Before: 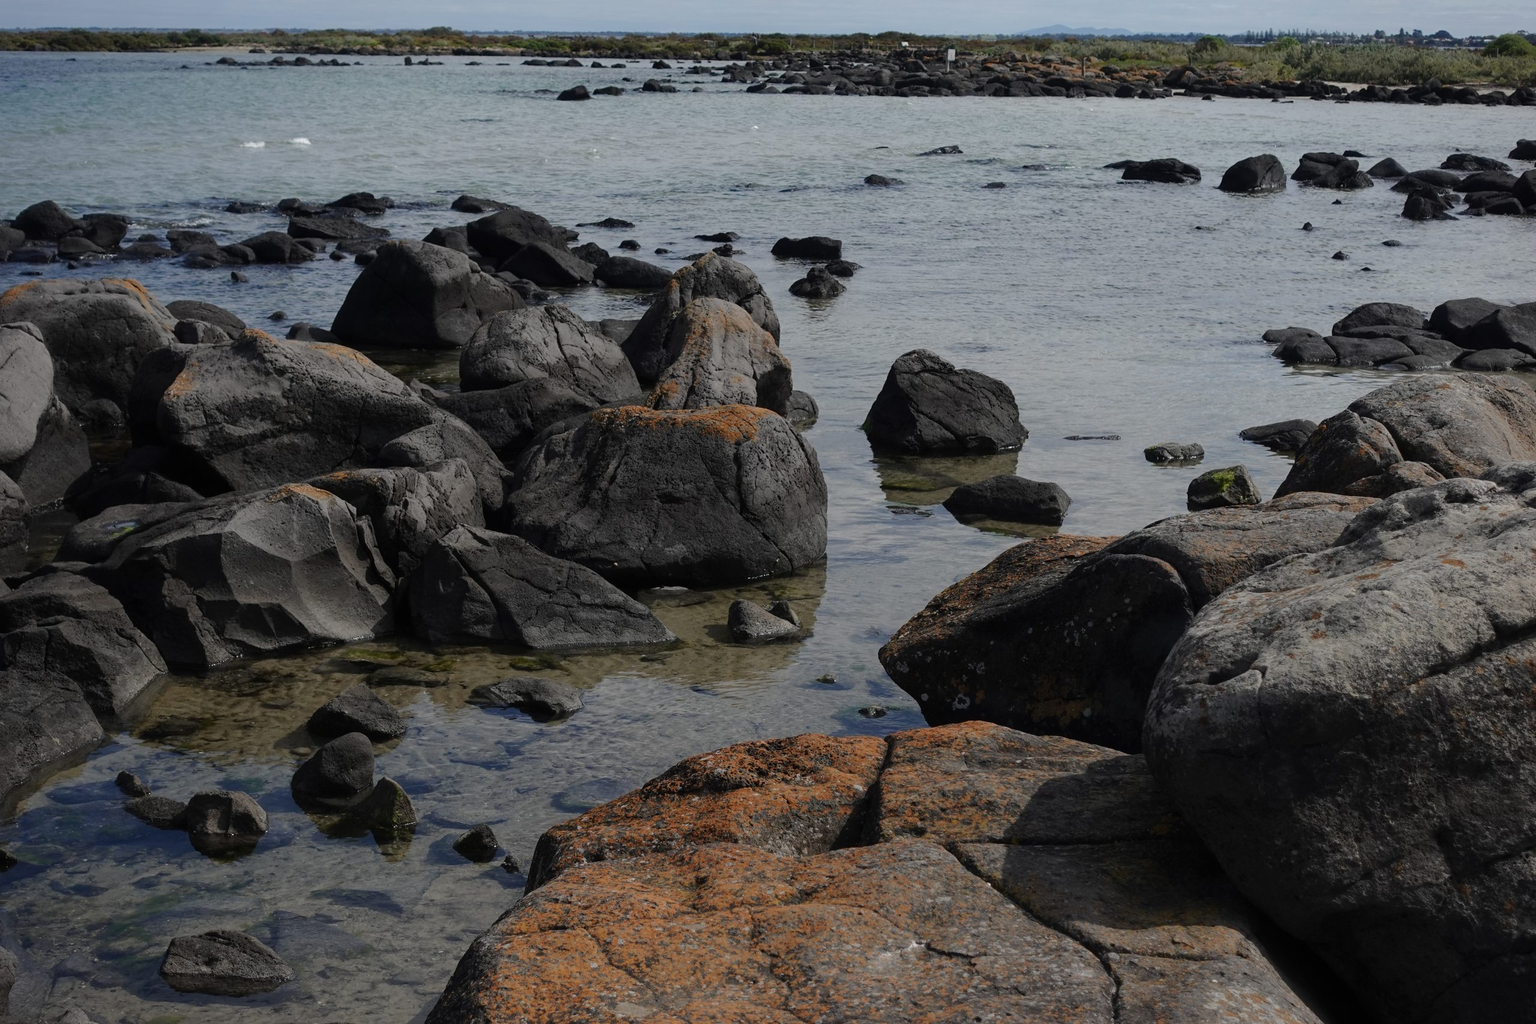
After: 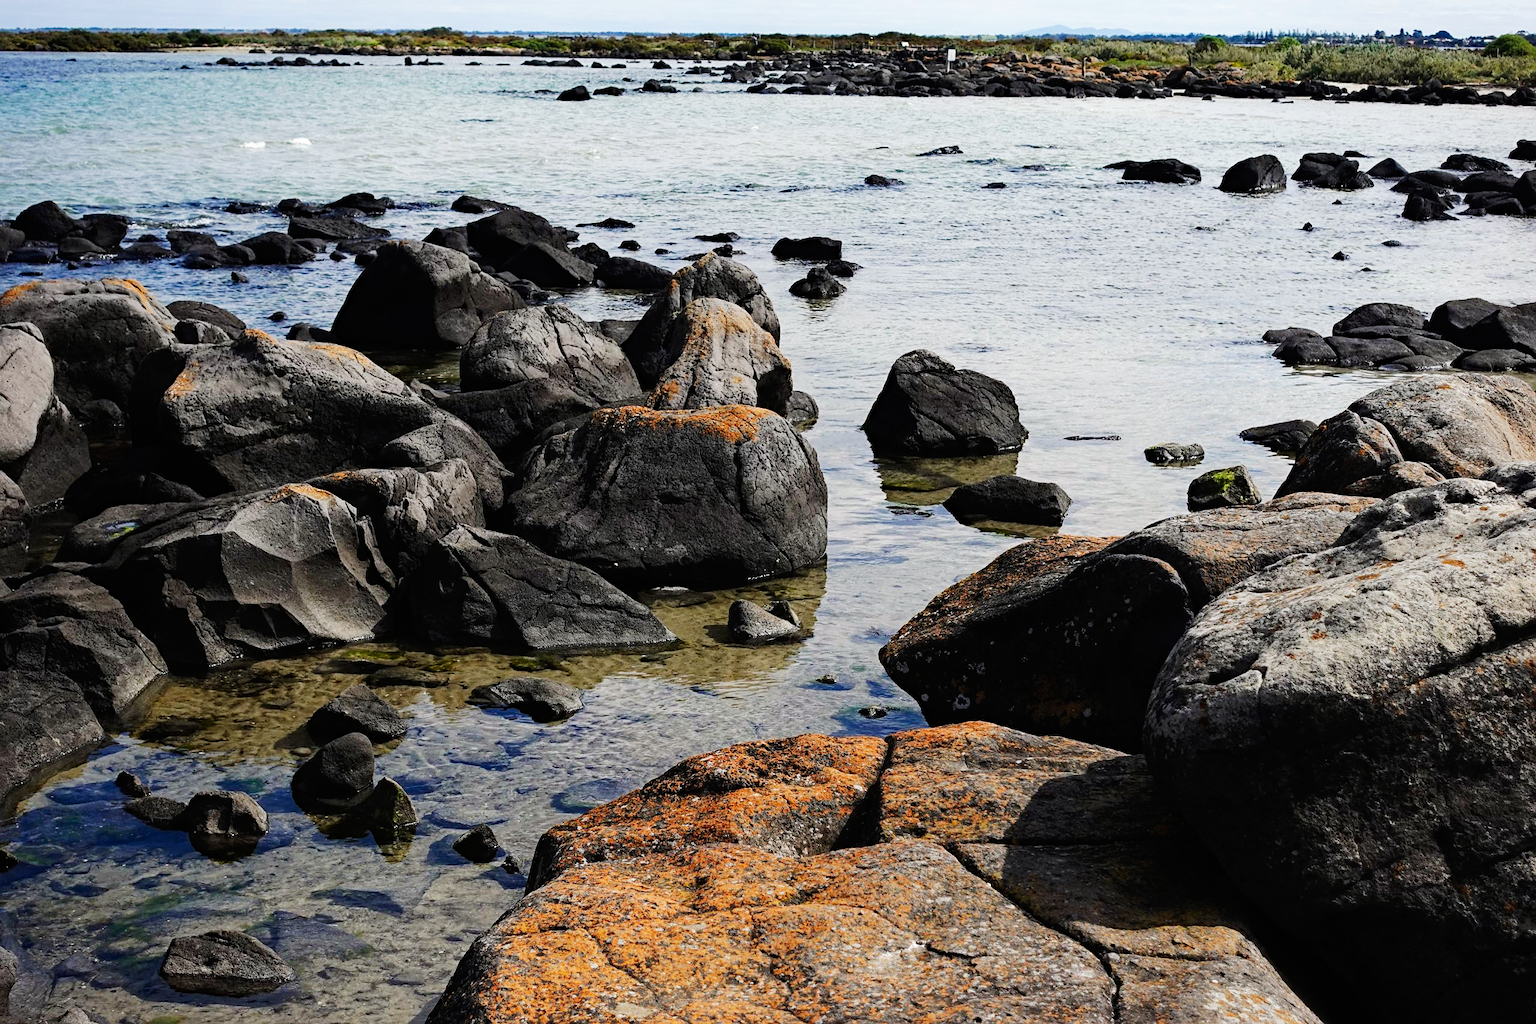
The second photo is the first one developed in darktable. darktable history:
haze removal: strength 0.29, distance 0.25, compatibility mode true, adaptive false
sharpen: amount 0.2
base curve: curves: ch0 [(0, 0) (0.007, 0.004) (0.027, 0.03) (0.046, 0.07) (0.207, 0.54) (0.442, 0.872) (0.673, 0.972) (1, 1)], preserve colors none
